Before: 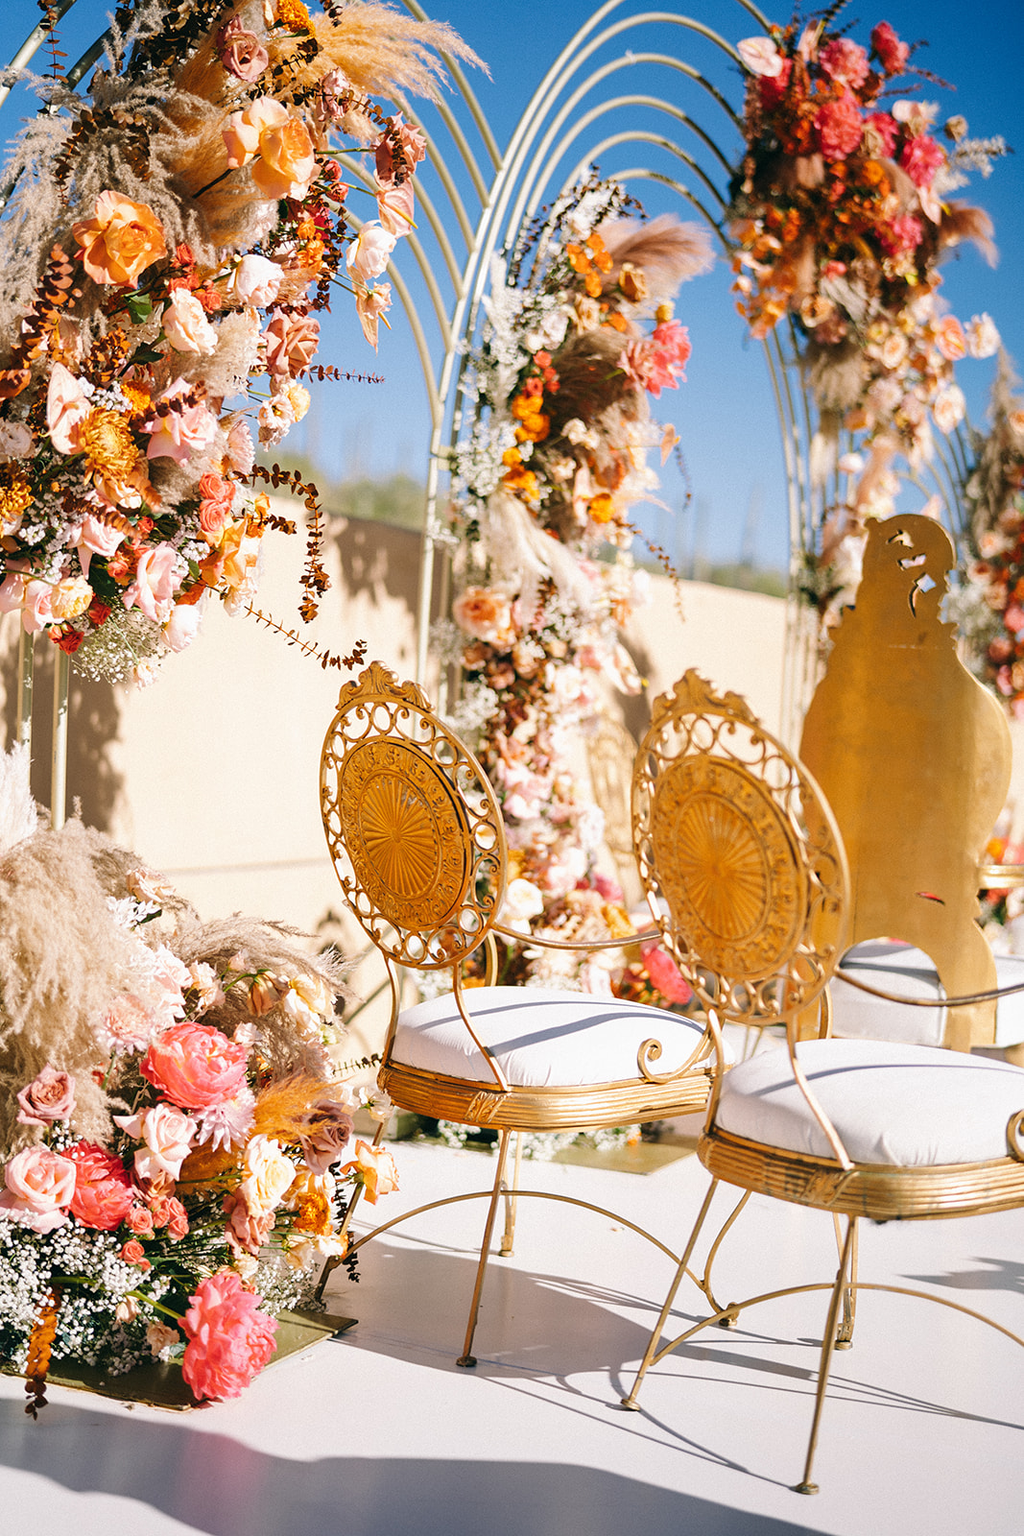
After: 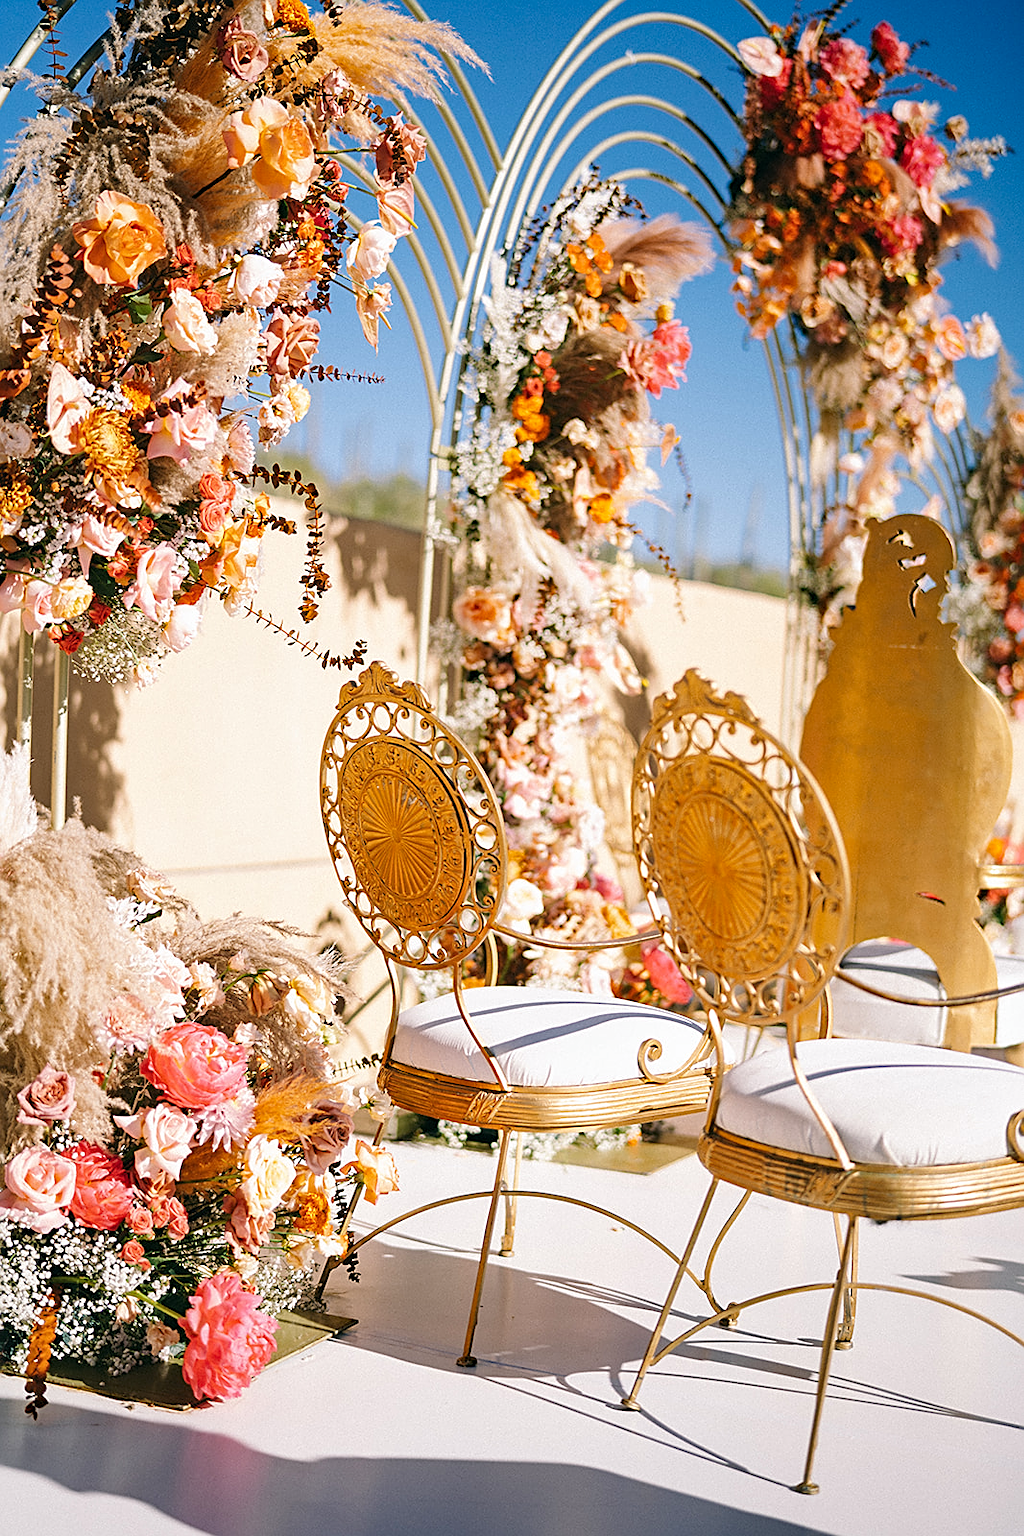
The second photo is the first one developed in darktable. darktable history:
sharpen: on, module defaults
tone equalizer: mask exposure compensation -0.487 EV
haze removal: compatibility mode true, adaptive false
